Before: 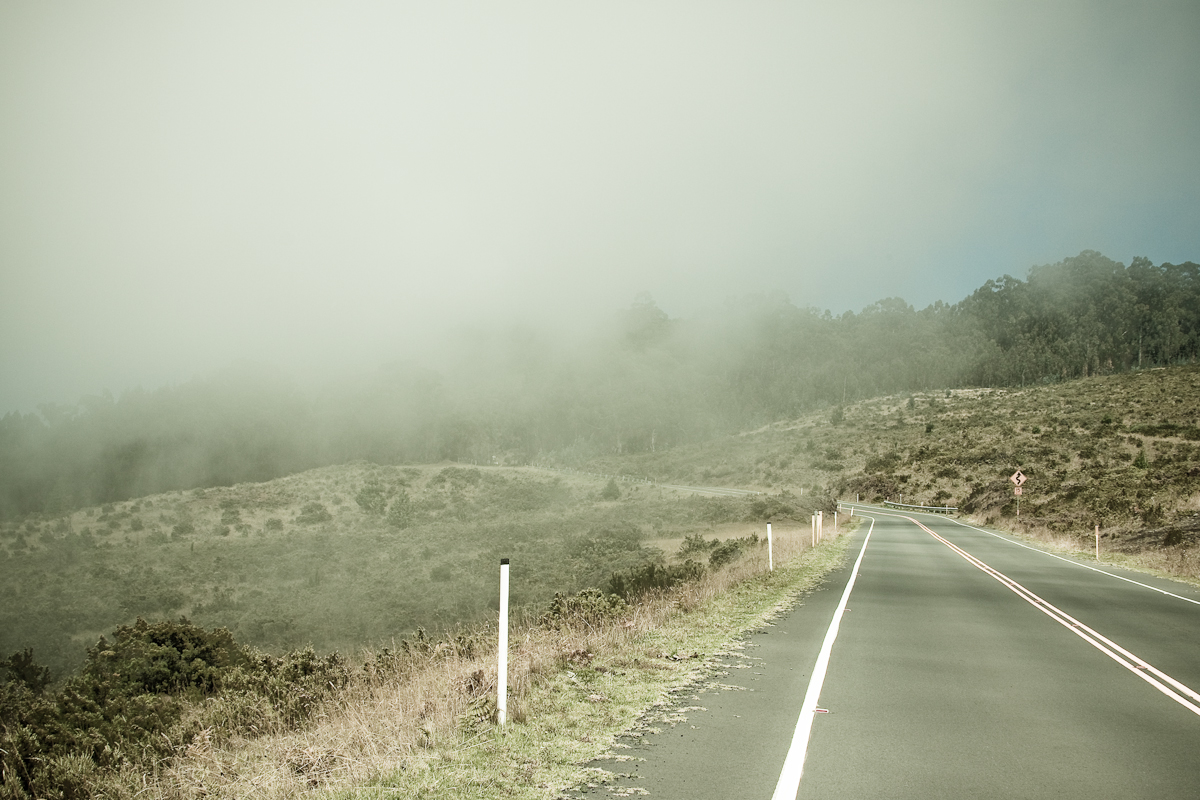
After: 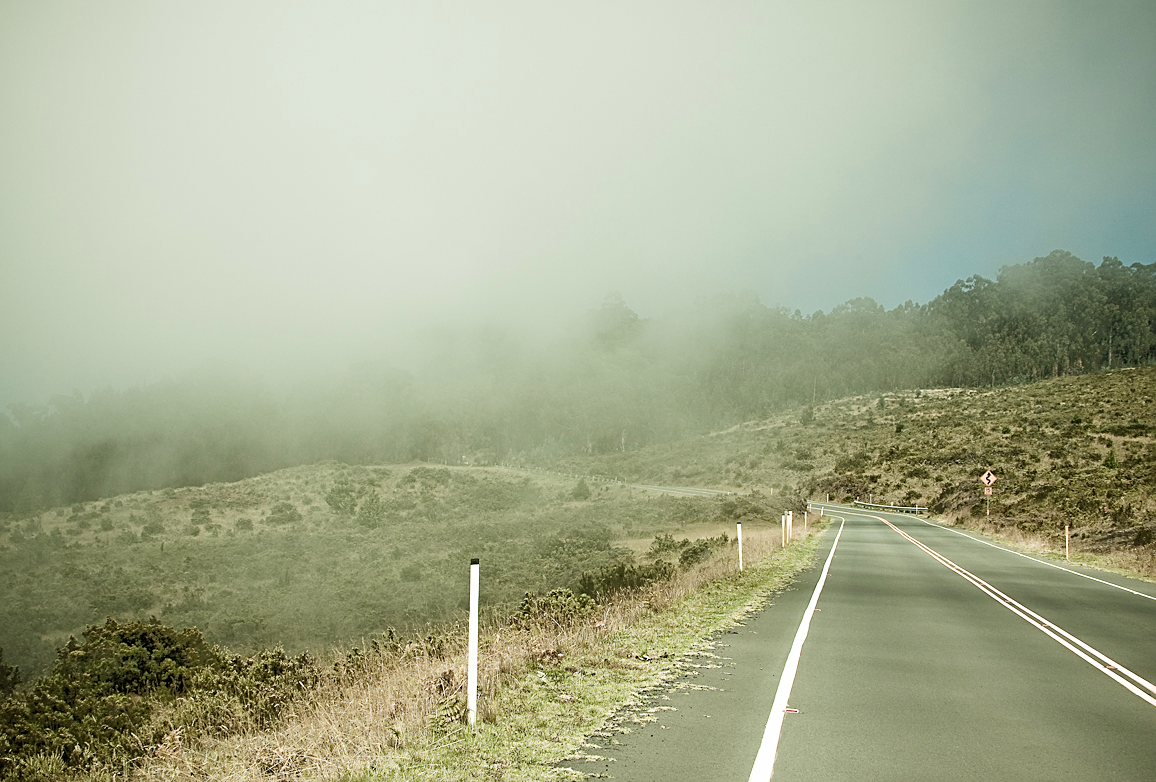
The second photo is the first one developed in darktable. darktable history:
color balance rgb: perceptual saturation grading › global saturation 20%, global vibrance 20%
crop and rotate: left 2.536%, right 1.107%, bottom 2.246%
sharpen: on, module defaults
